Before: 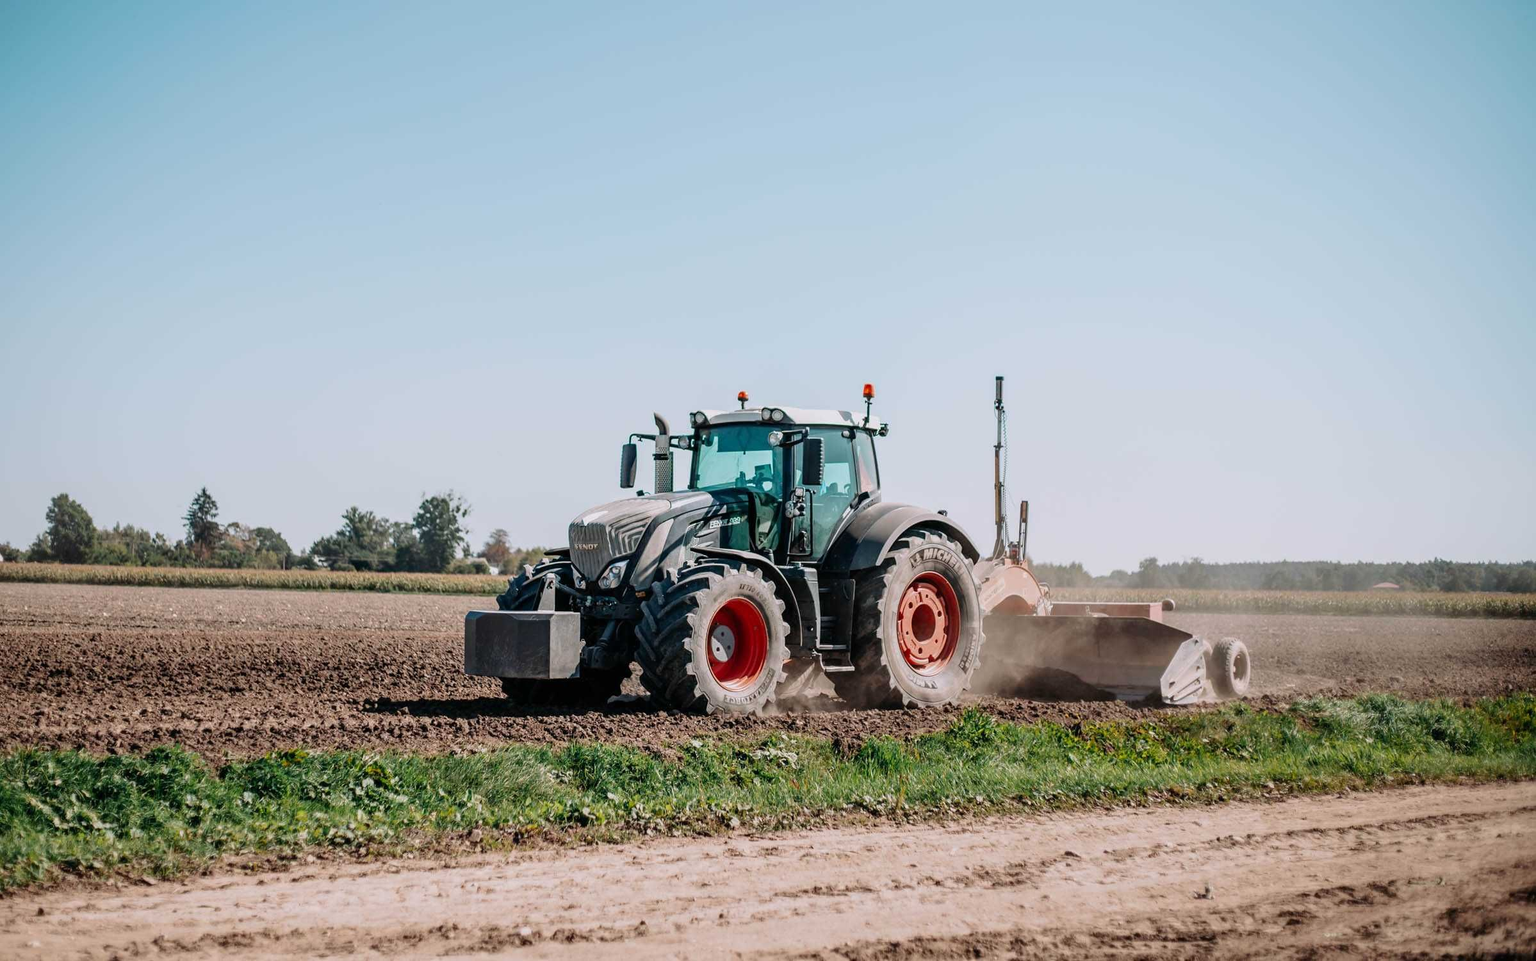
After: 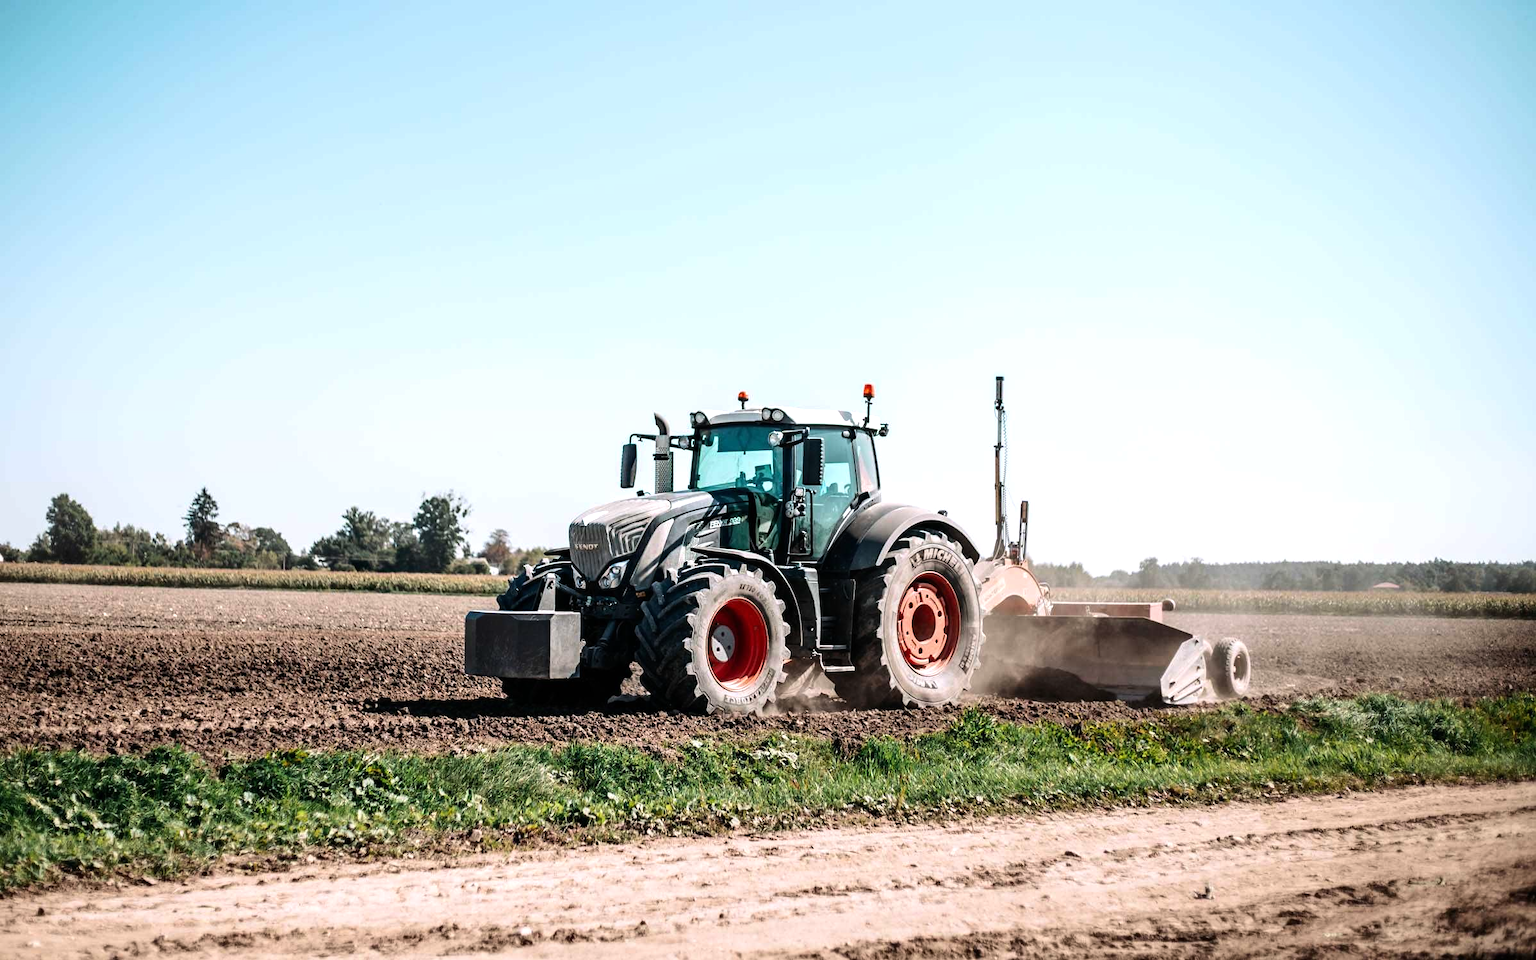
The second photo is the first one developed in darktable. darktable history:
tone equalizer: -8 EV -0.773 EV, -7 EV -0.687 EV, -6 EV -0.607 EV, -5 EV -0.388 EV, -3 EV 0.382 EV, -2 EV 0.6 EV, -1 EV 0.692 EV, +0 EV 0.773 EV, edges refinement/feathering 500, mask exposure compensation -1.57 EV, preserve details no
